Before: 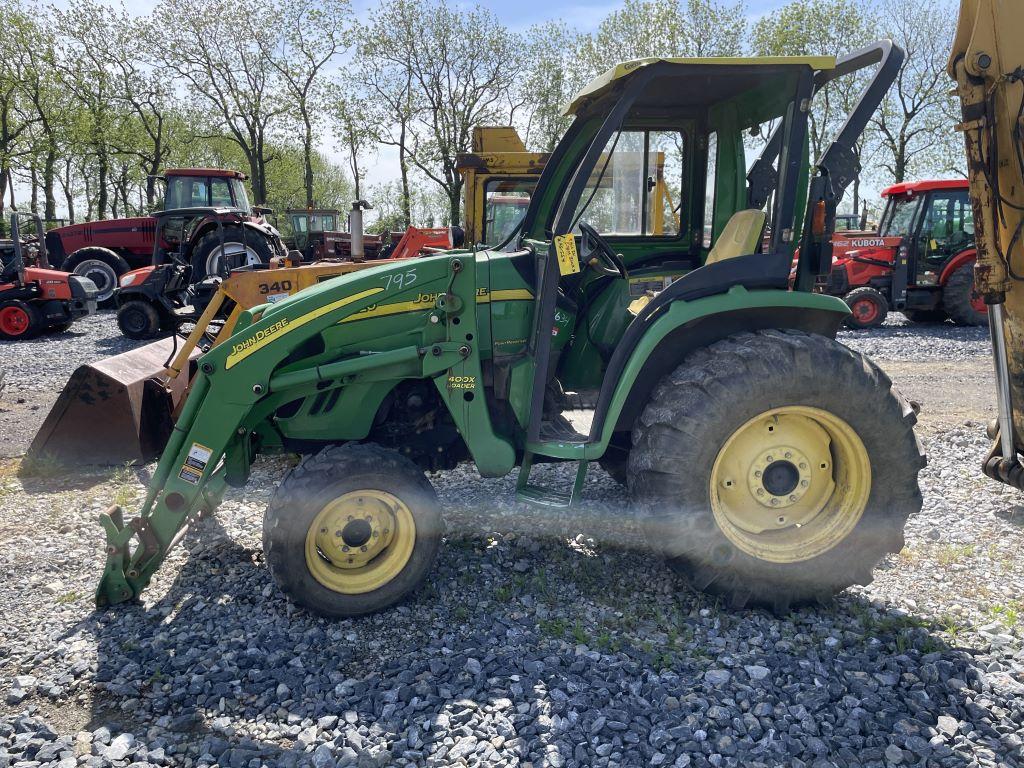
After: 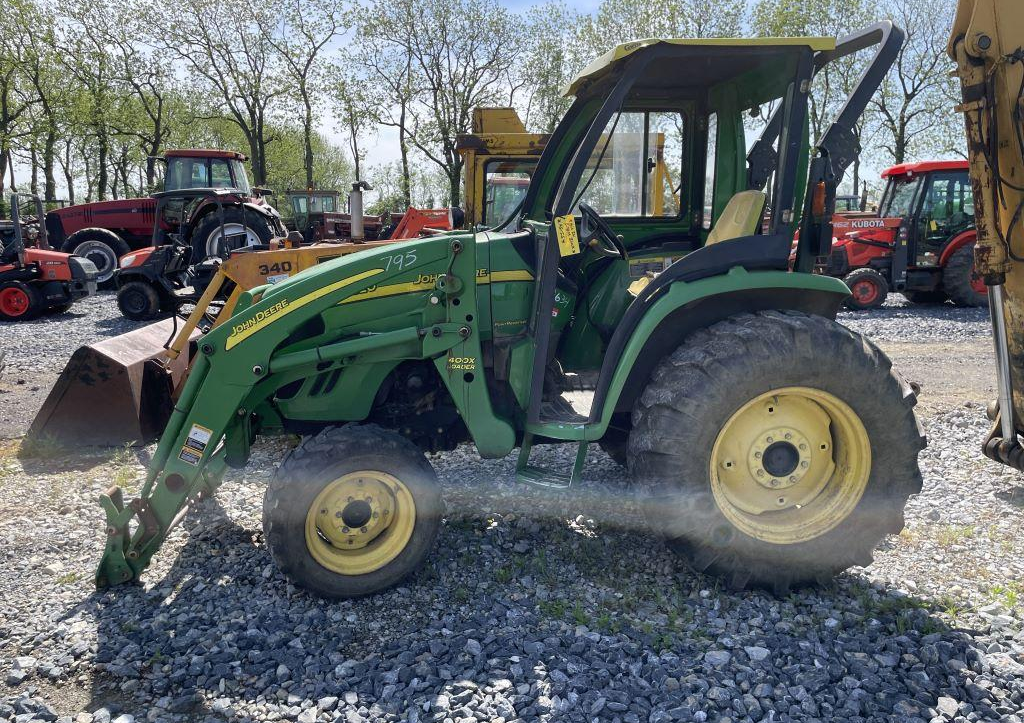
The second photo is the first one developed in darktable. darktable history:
crop and rotate: top 2.532%, bottom 3.255%
